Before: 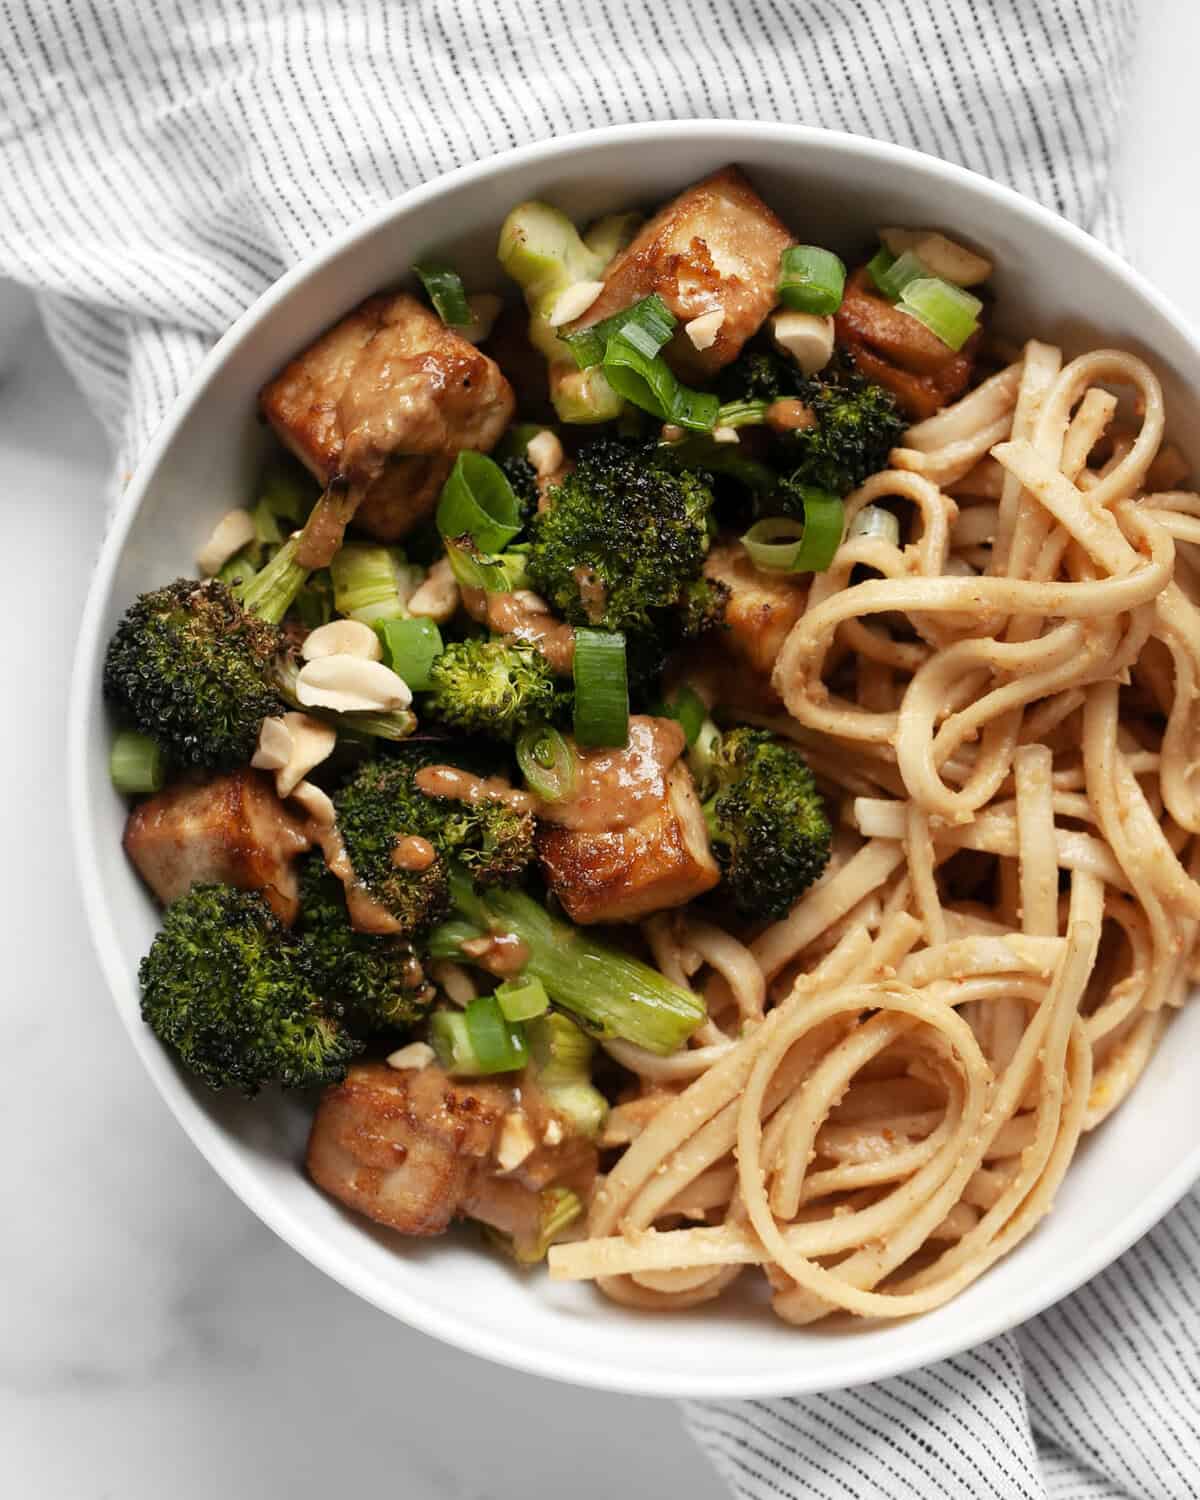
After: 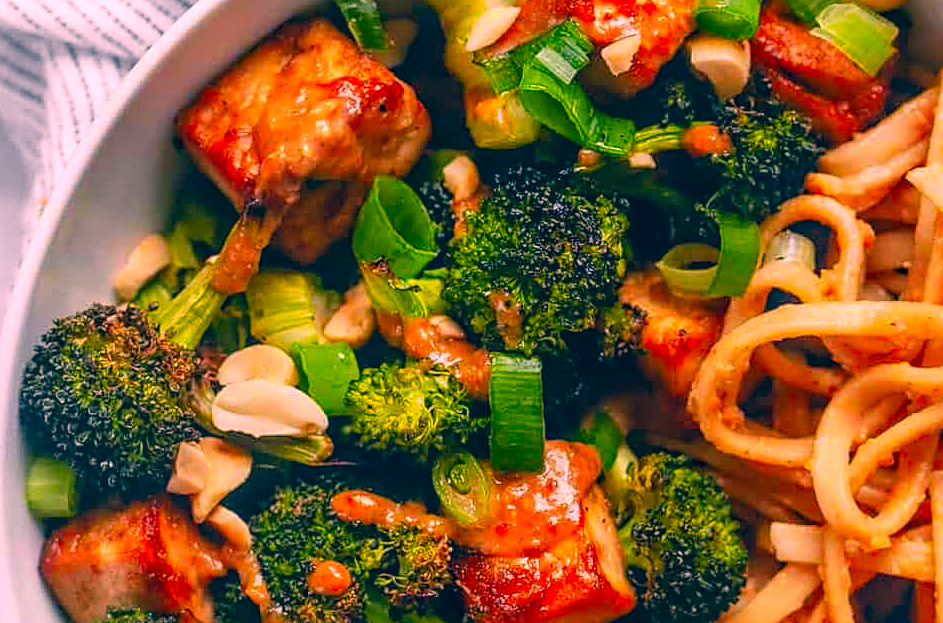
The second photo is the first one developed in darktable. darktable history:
crop: left 7.036%, top 18.398%, right 14.379%, bottom 40.043%
local contrast: highlights 0%, shadows 0%, detail 133%
color correction: highlights a* 17.03, highlights b* 0.205, shadows a* -15.38, shadows b* -14.56, saturation 1.5
sharpen: on, module defaults
contrast brightness saturation: brightness 0.09, saturation 0.19
